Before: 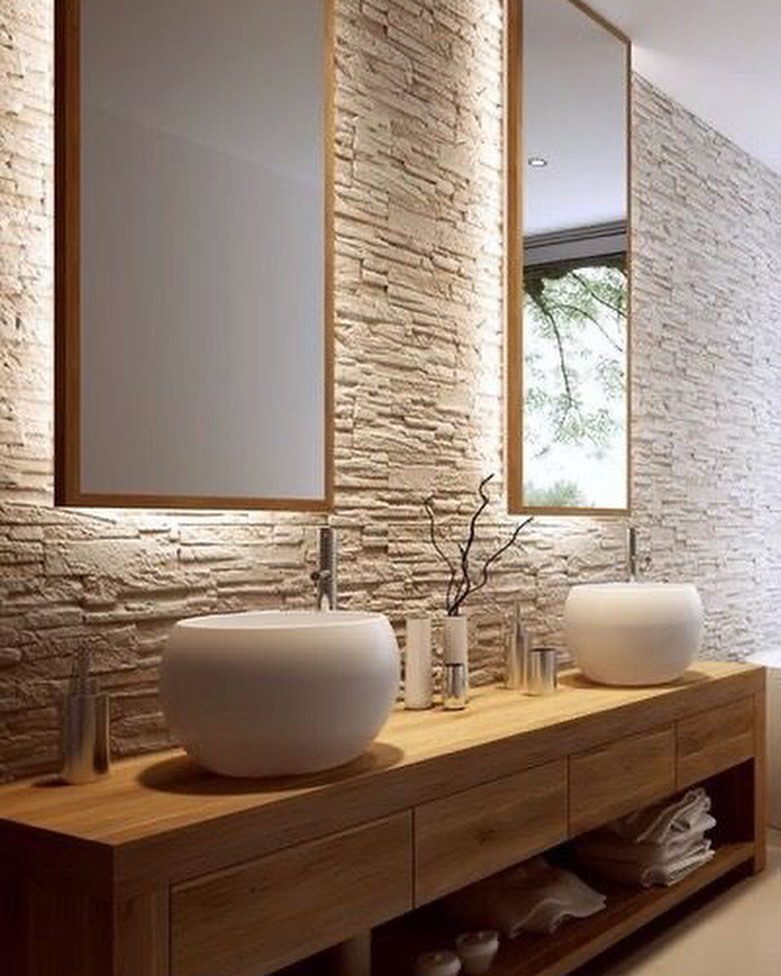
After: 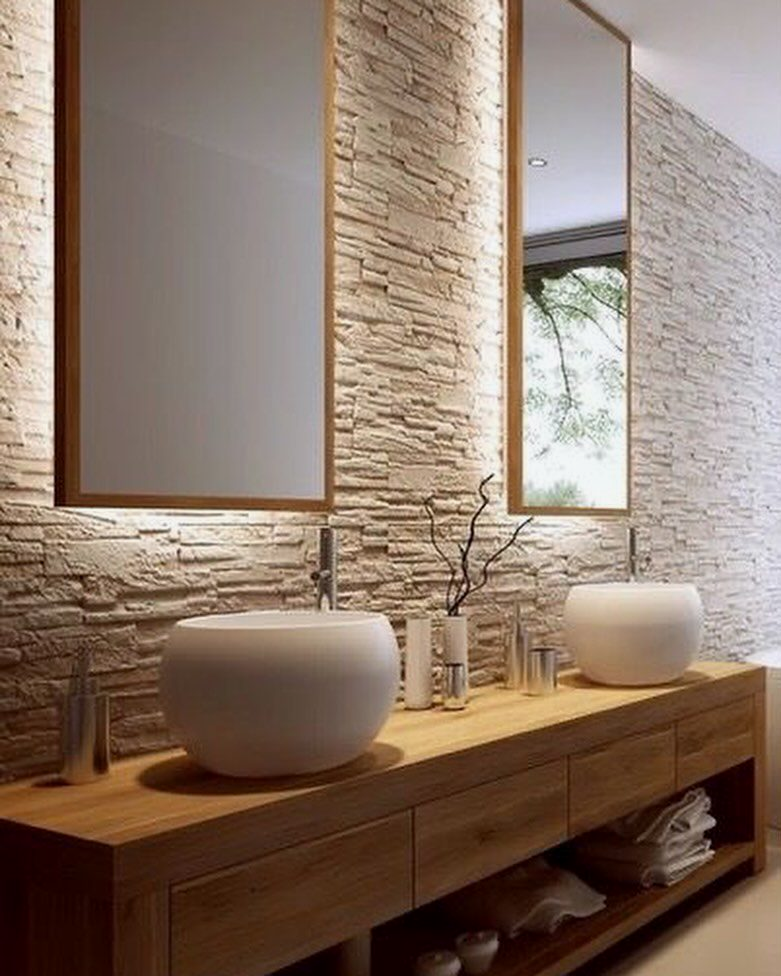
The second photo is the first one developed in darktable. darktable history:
exposure: black level correction 0.001, exposure -0.124 EV, compensate highlight preservation false
